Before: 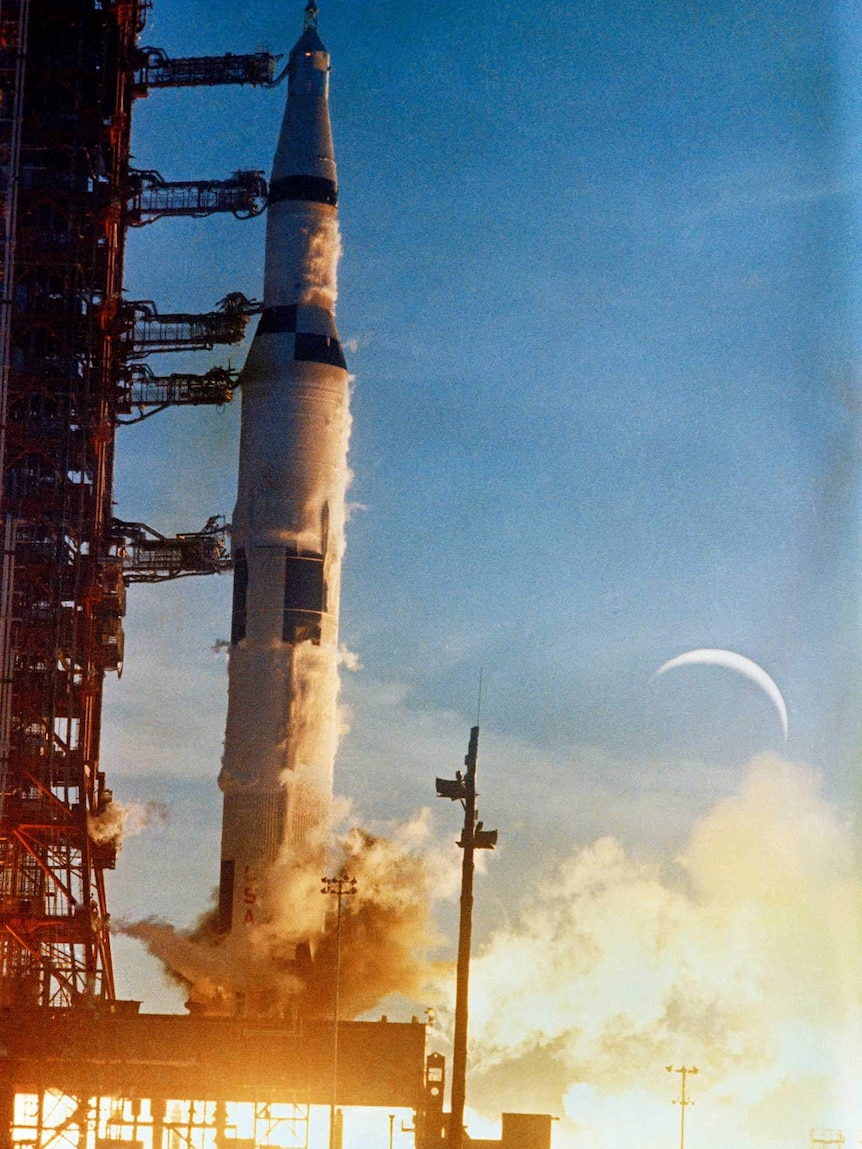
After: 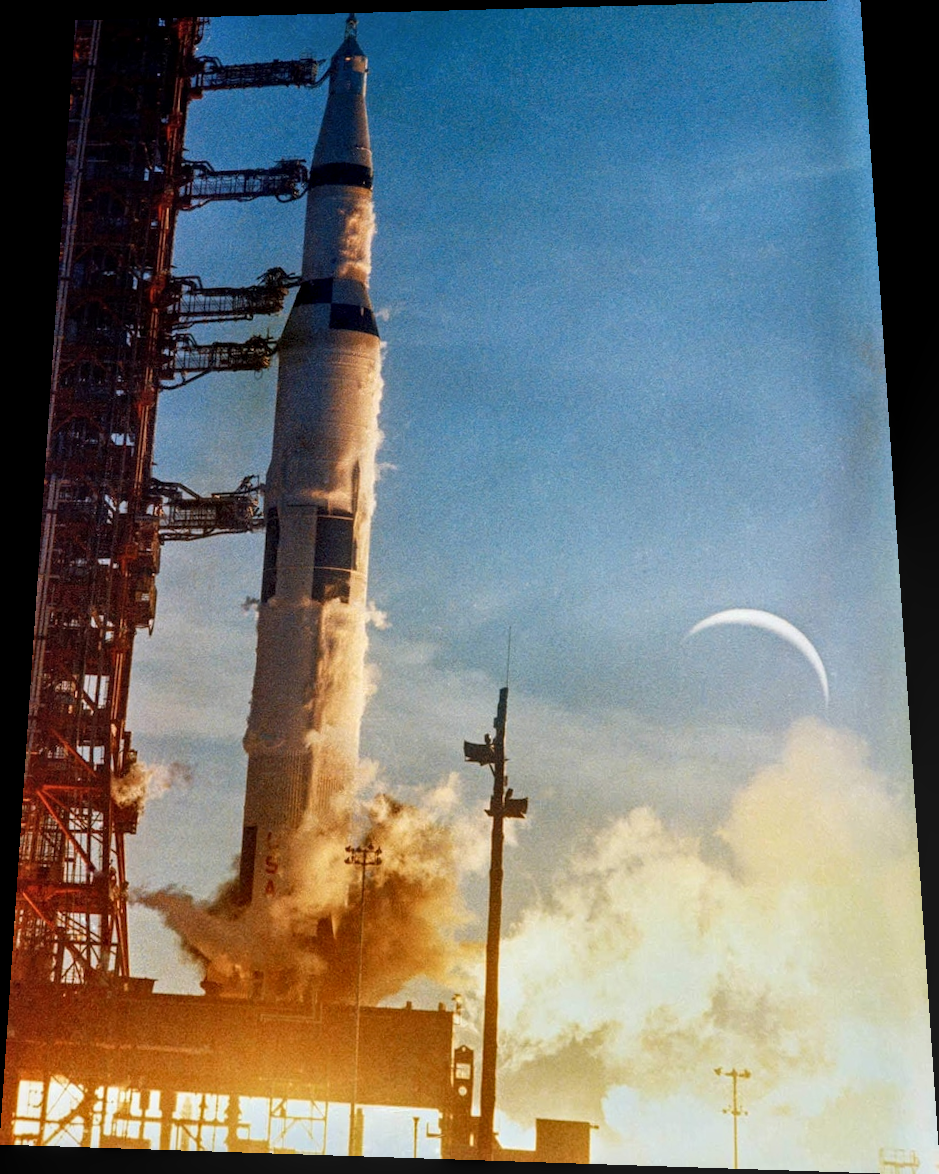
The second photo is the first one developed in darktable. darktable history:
rotate and perspective: rotation 0.128°, lens shift (vertical) -0.181, lens shift (horizontal) -0.044, shear 0.001, automatic cropping off
local contrast: on, module defaults
